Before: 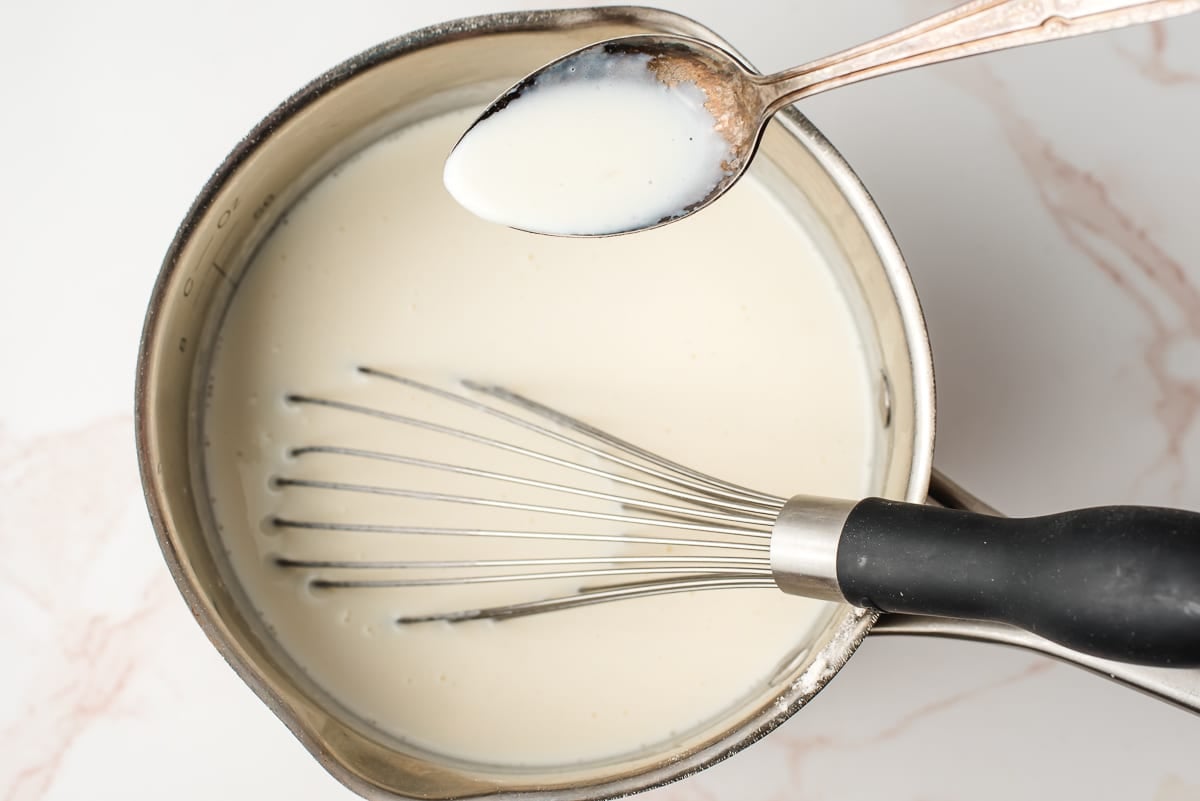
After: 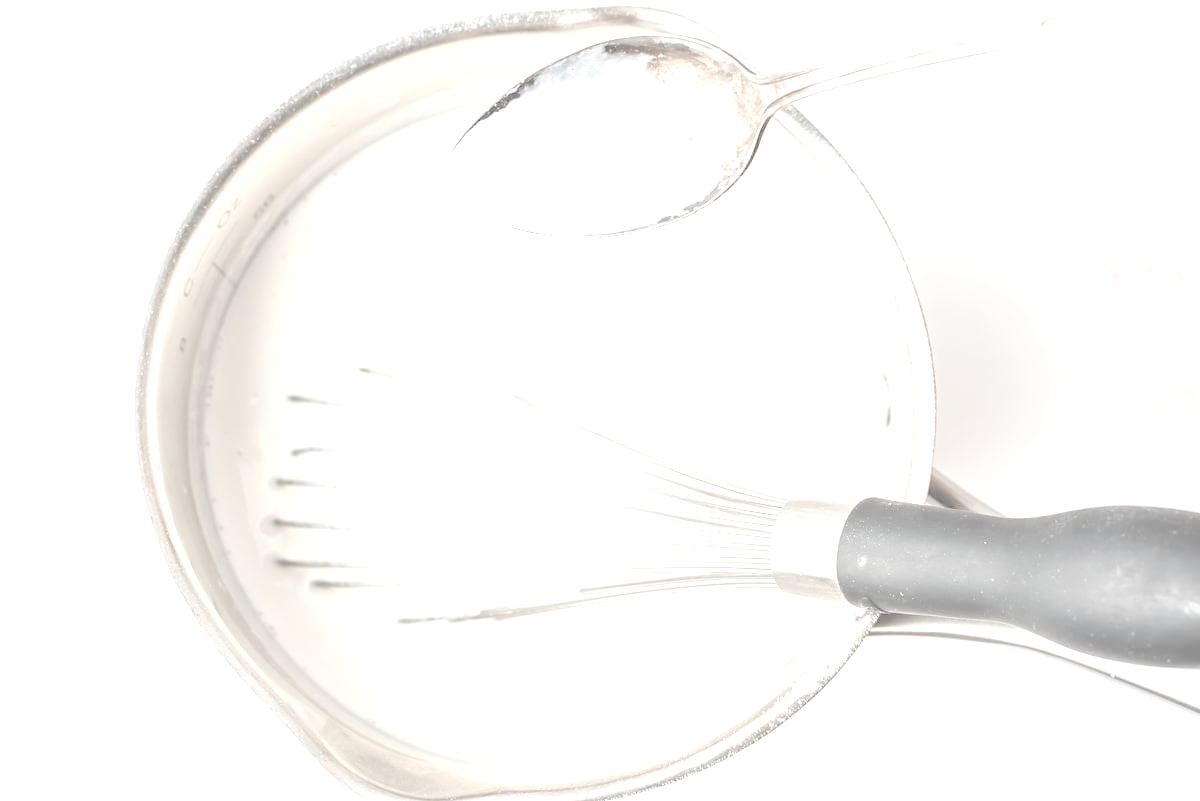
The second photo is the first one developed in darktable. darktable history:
contrast brightness saturation: contrast -0.32, brightness 0.75, saturation -0.78
exposure: black level correction 0.001, exposure 2 EV, compensate highlight preservation false
color balance rgb: perceptual saturation grading › global saturation 20%, perceptual saturation grading › highlights -50%, perceptual saturation grading › shadows 30%, perceptual brilliance grading › global brilliance 10%, perceptual brilliance grading › shadows 15%
